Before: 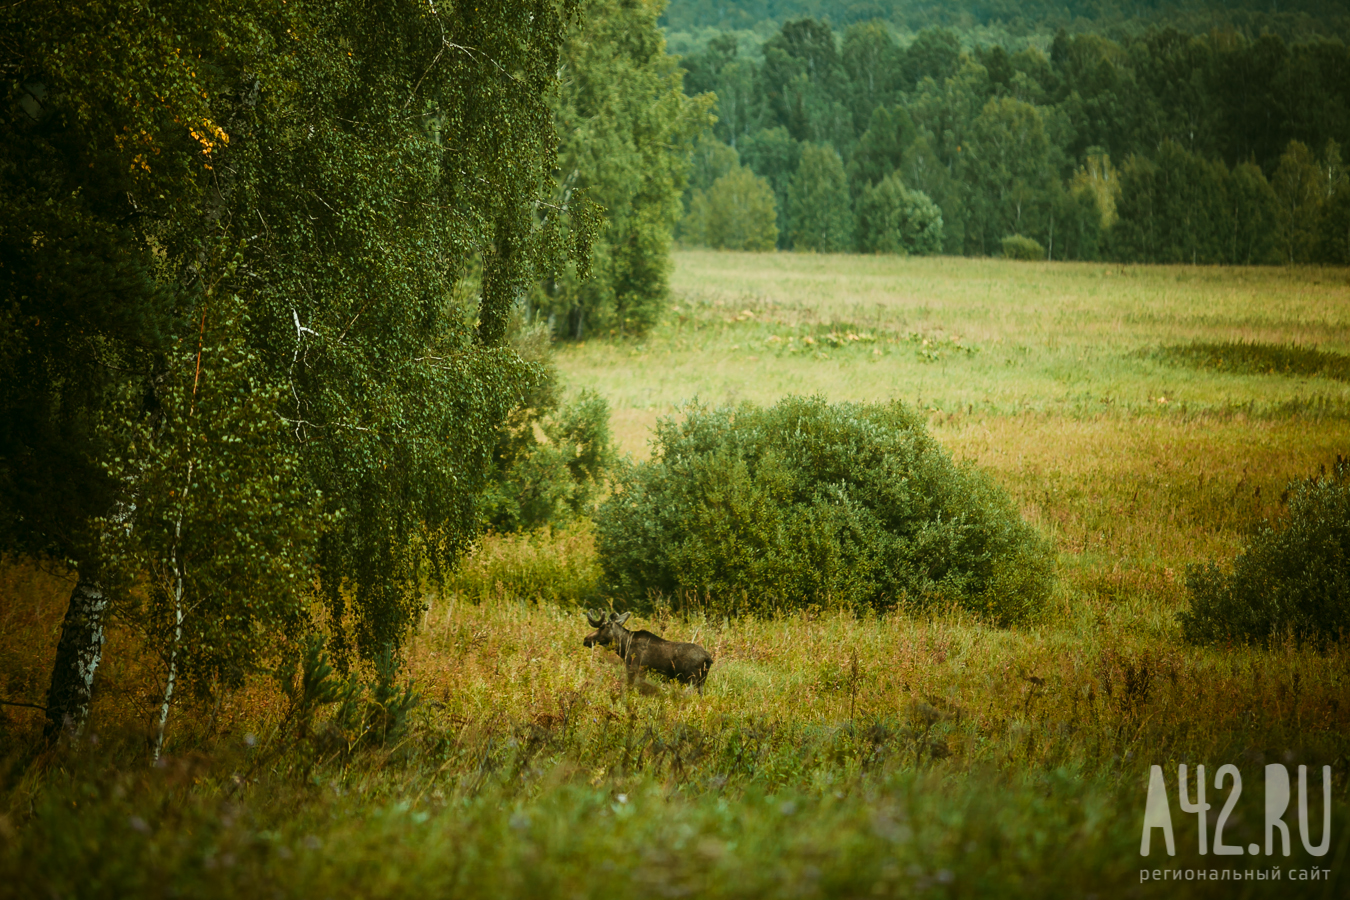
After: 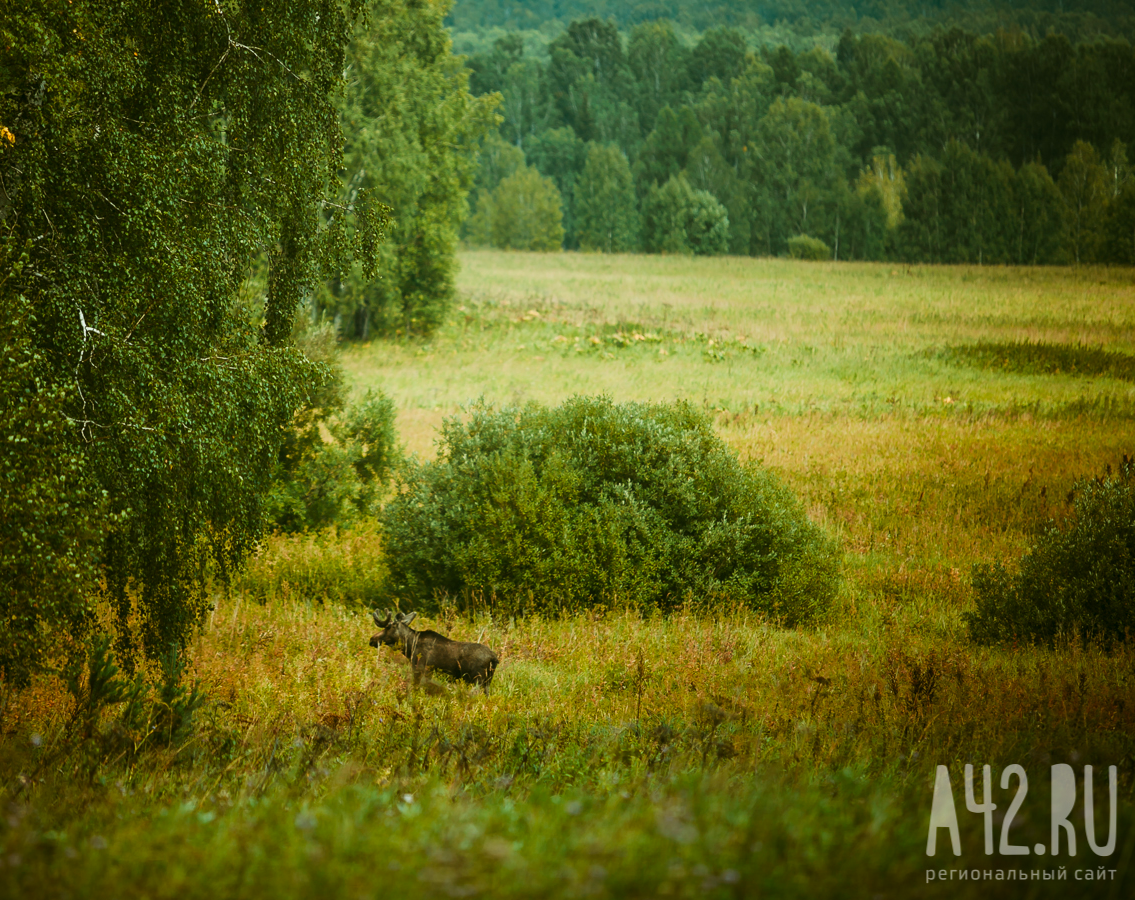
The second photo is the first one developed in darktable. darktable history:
contrast brightness saturation: saturation 0.129
crop: left 15.891%
